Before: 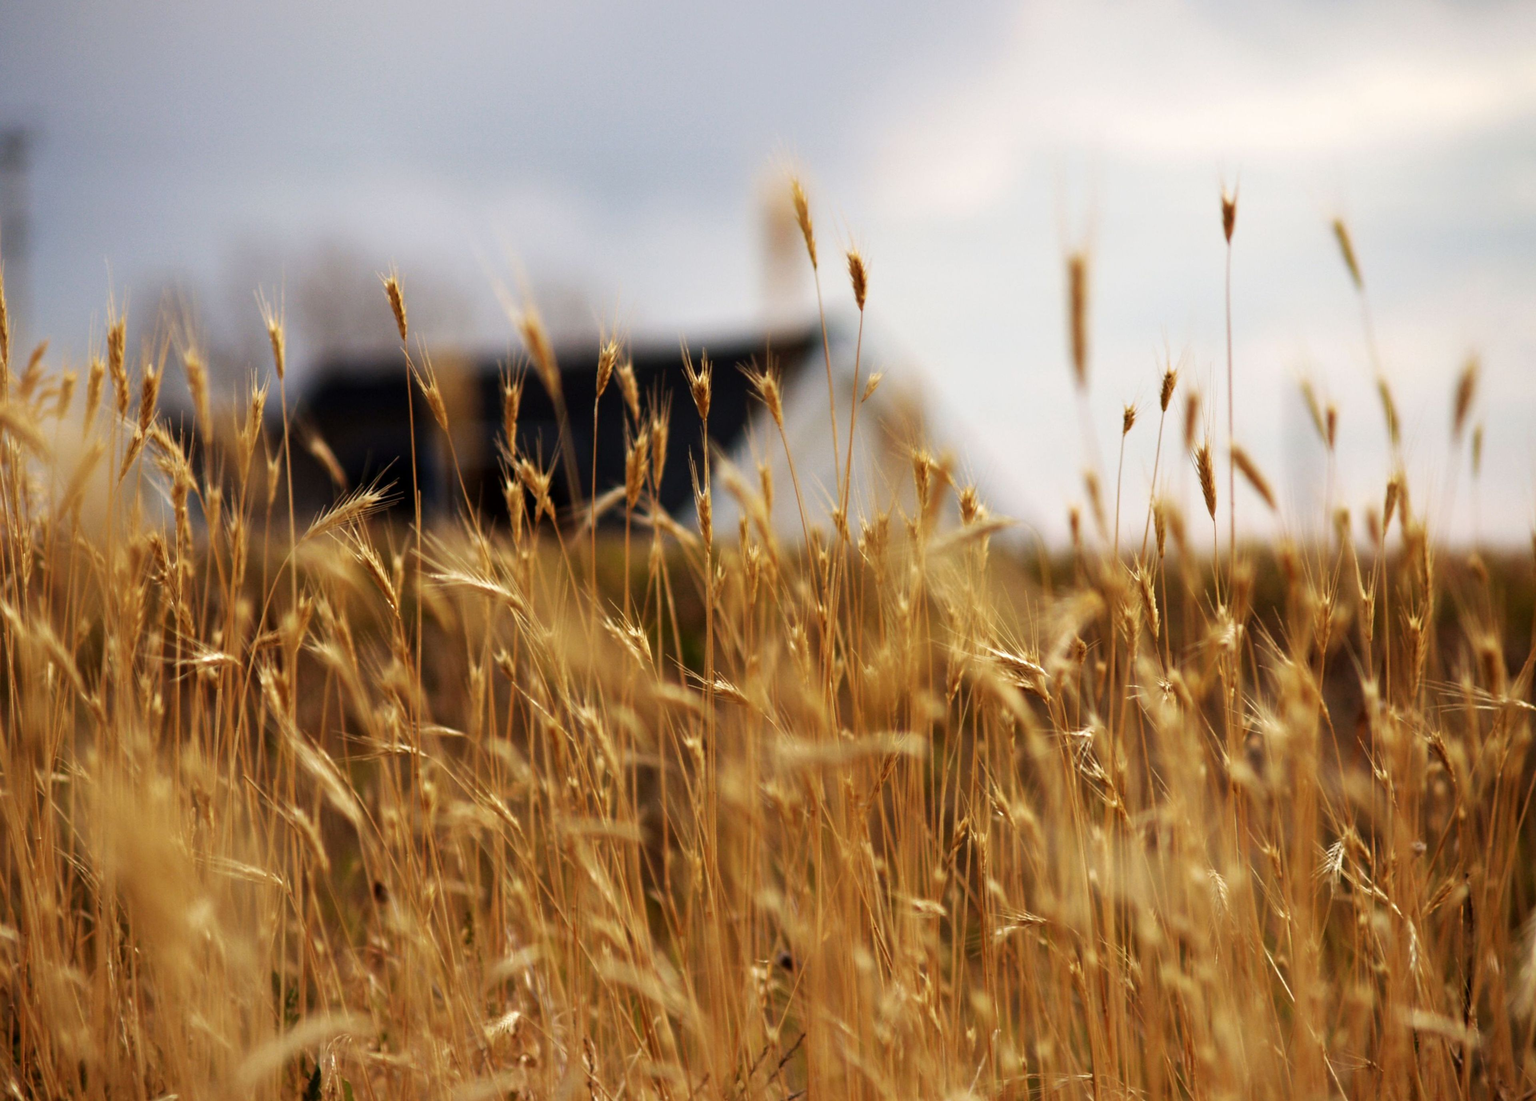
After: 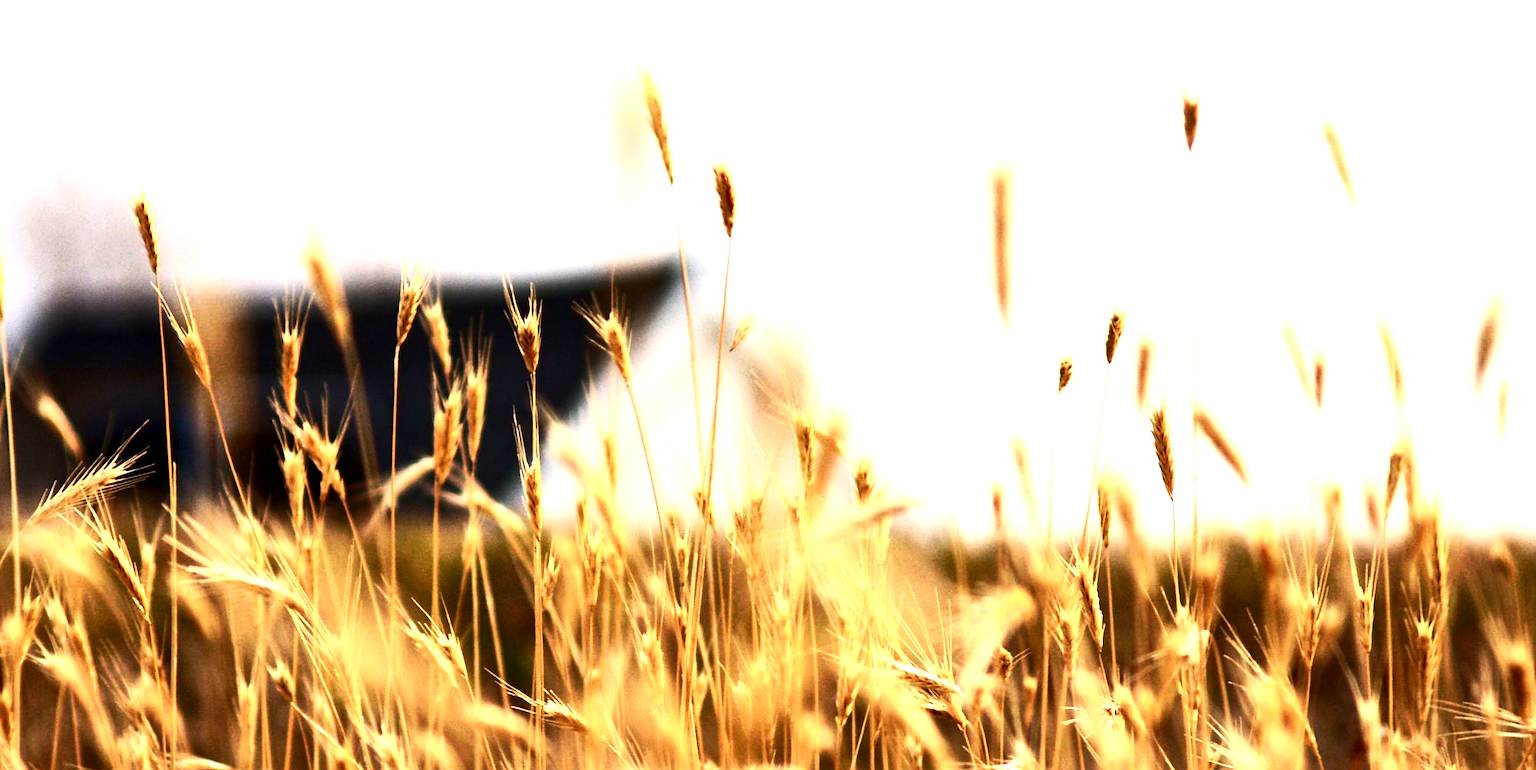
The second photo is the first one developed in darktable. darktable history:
tone curve: curves: ch0 [(0, 0) (0.003, 0.003) (0.011, 0.011) (0.025, 0.024) (0.044, 0.043) (0.069, 0.067) (0.1, 0.096) (0.136, 0.131) (0.177, 0.171) (0.224, 0.217) (0.277, 0.268) (0.335, 0.324) (0.399, 0.386) (0.468, 0.453) (0.543, 0.547) (0.623, 0.626) (0.709, 0.712) (0.801, 0.802) (0.898, 0.898) (1, 1)], preserve colors none
crop: left 18.264%, top 11.126%, right 2.062%, bottom 33.117%
local contrast: mode bilateral grid, contrast 20, coarseness 51, detail 119%, midtone range 0.2
exposure: exposure 0.558 EV, compensate exposure bias true, compensate highlight preservation false
contrast brightness saturation: contrast 0.404, brightness 0.11, saturation 0.212
sharpen: on, module defaults
shadows and highlights: radius 113.25, shadows 51.53, white point adjustment 9.13, highlights -6.12, soften with gaussian
